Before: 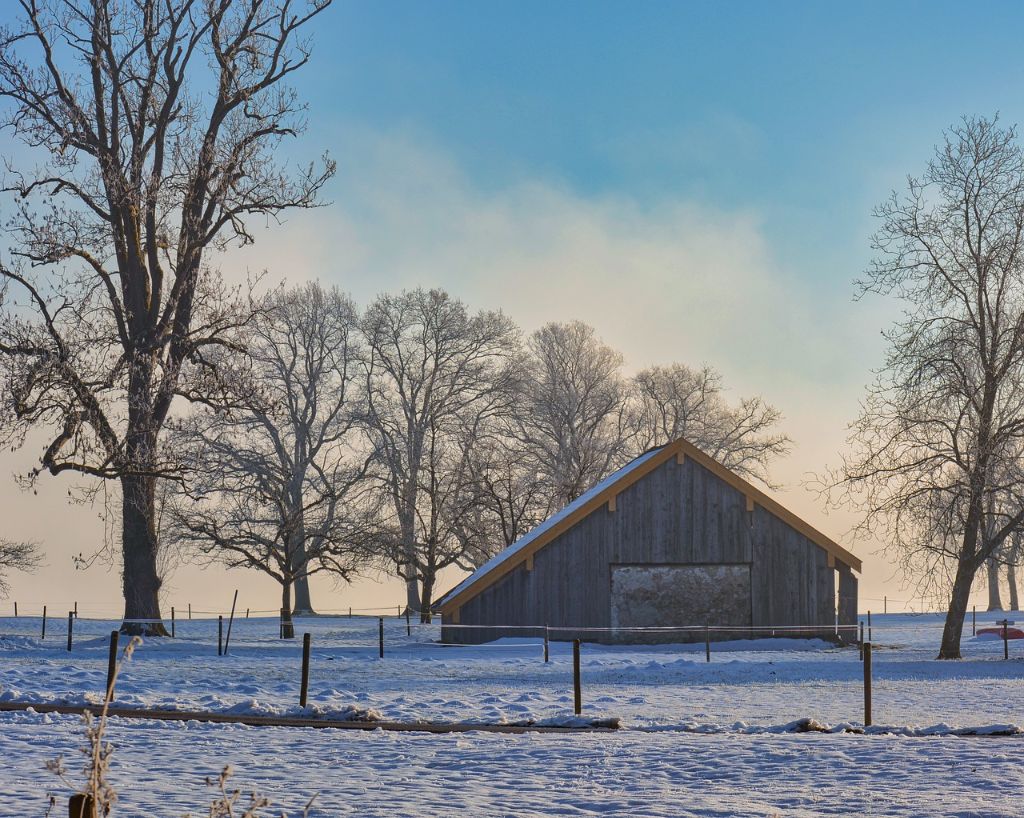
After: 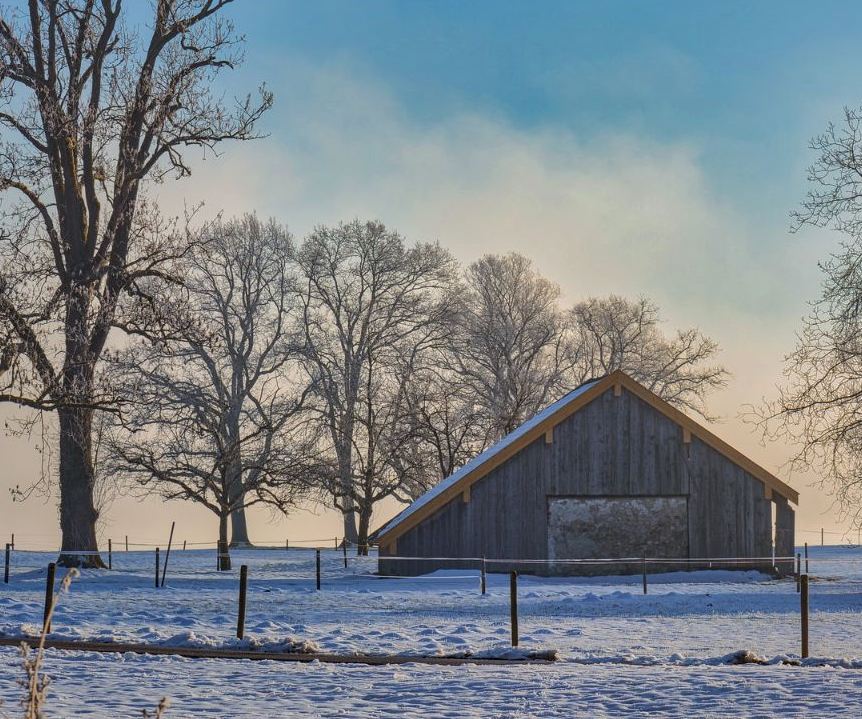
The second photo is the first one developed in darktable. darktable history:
local contrast: on, module defaults
crop: left 6.214%, top 8.419%, right 9.538%, bottom 3.668%
shadows and highlights: shadows 29.93
